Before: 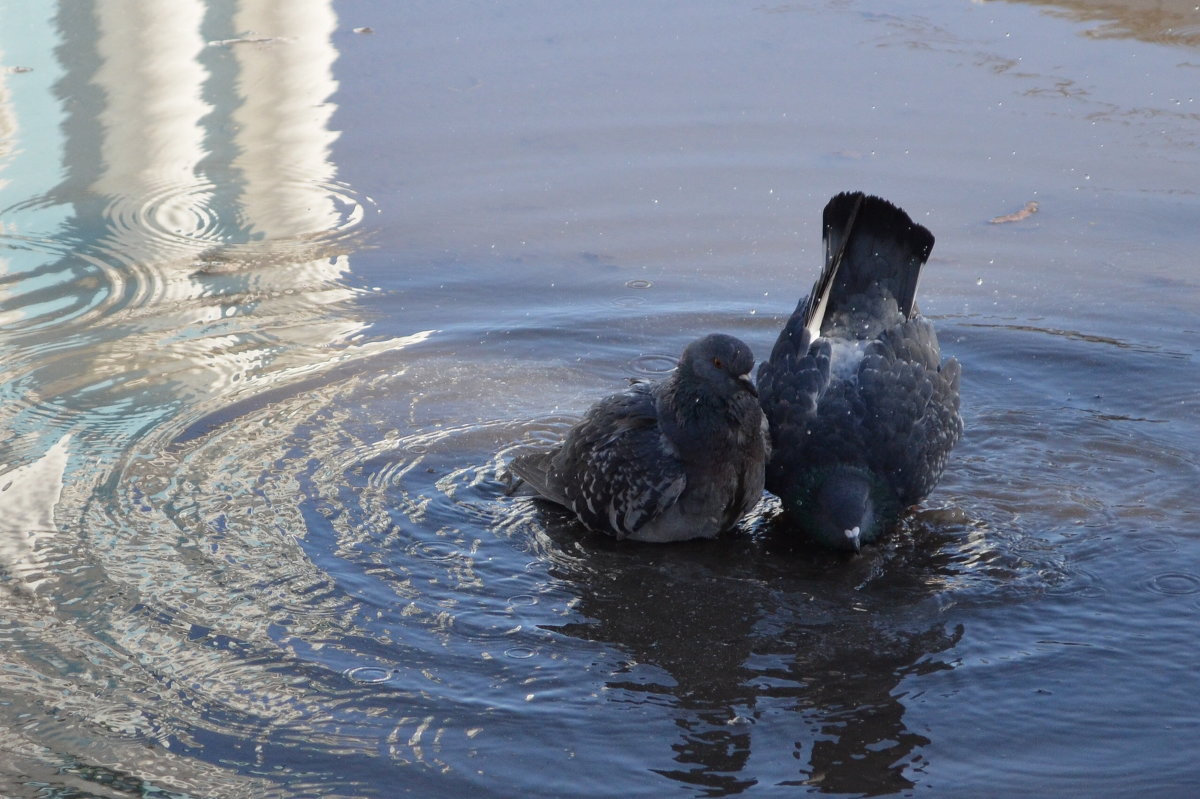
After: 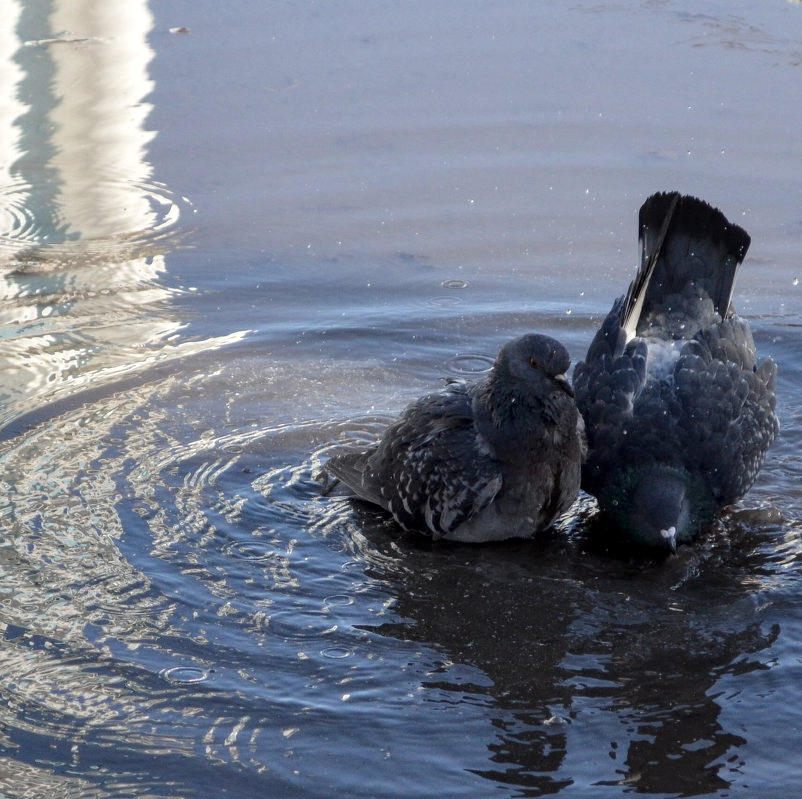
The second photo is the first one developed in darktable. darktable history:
crop: left 15.41%, right 17.754%
local contrast: detail 130%
